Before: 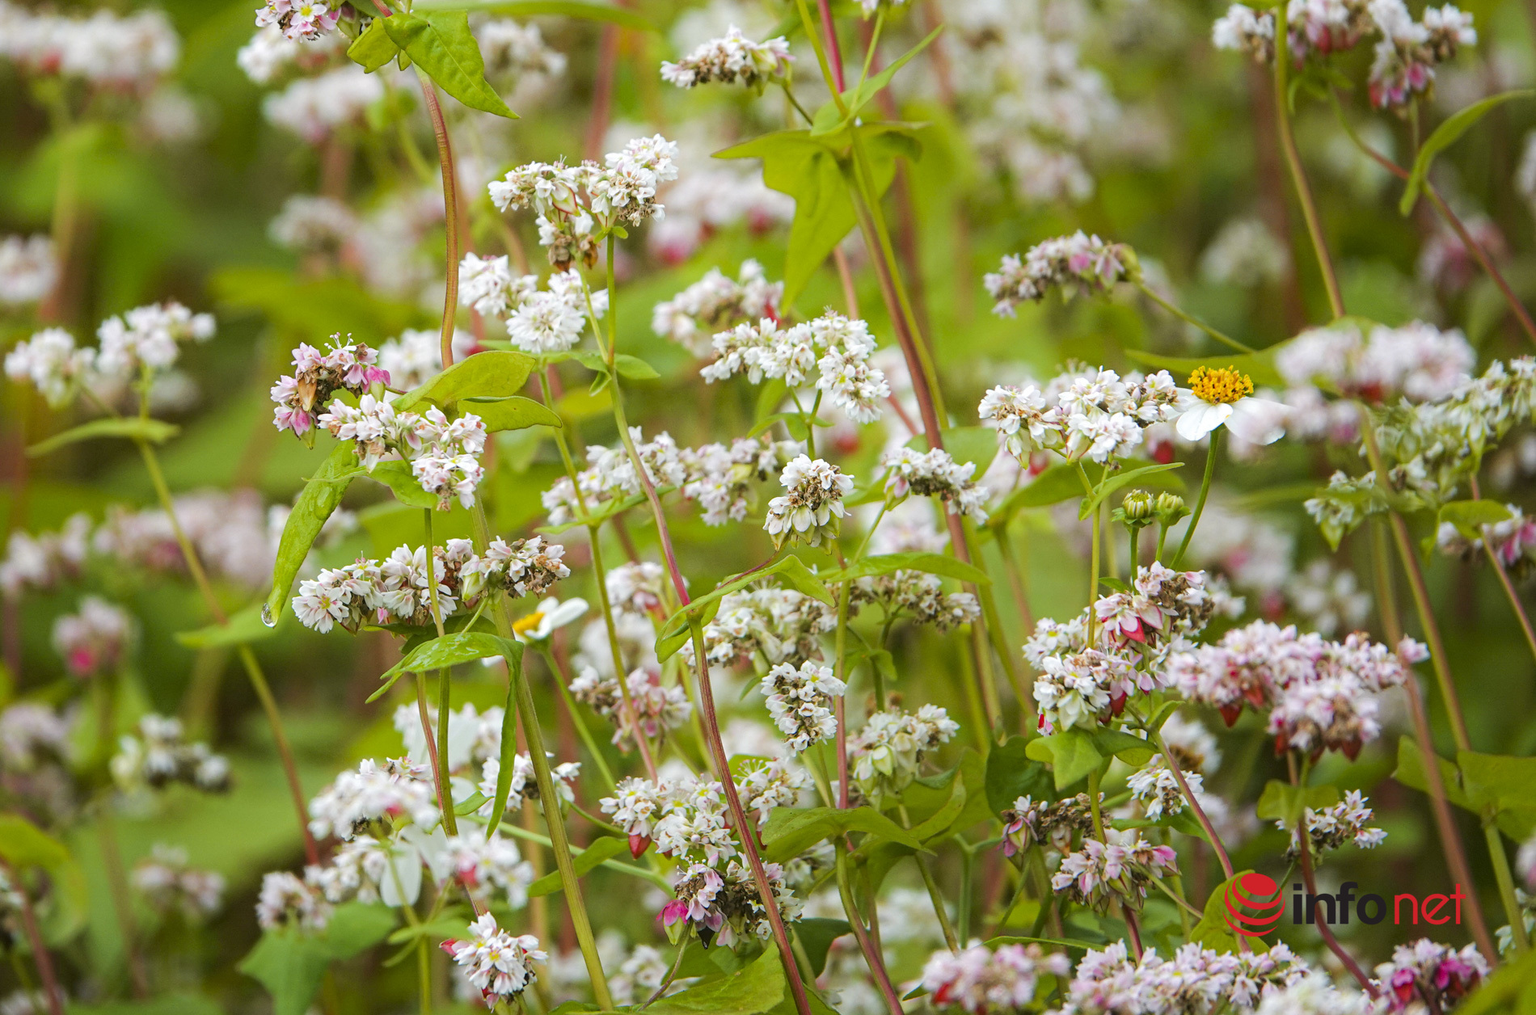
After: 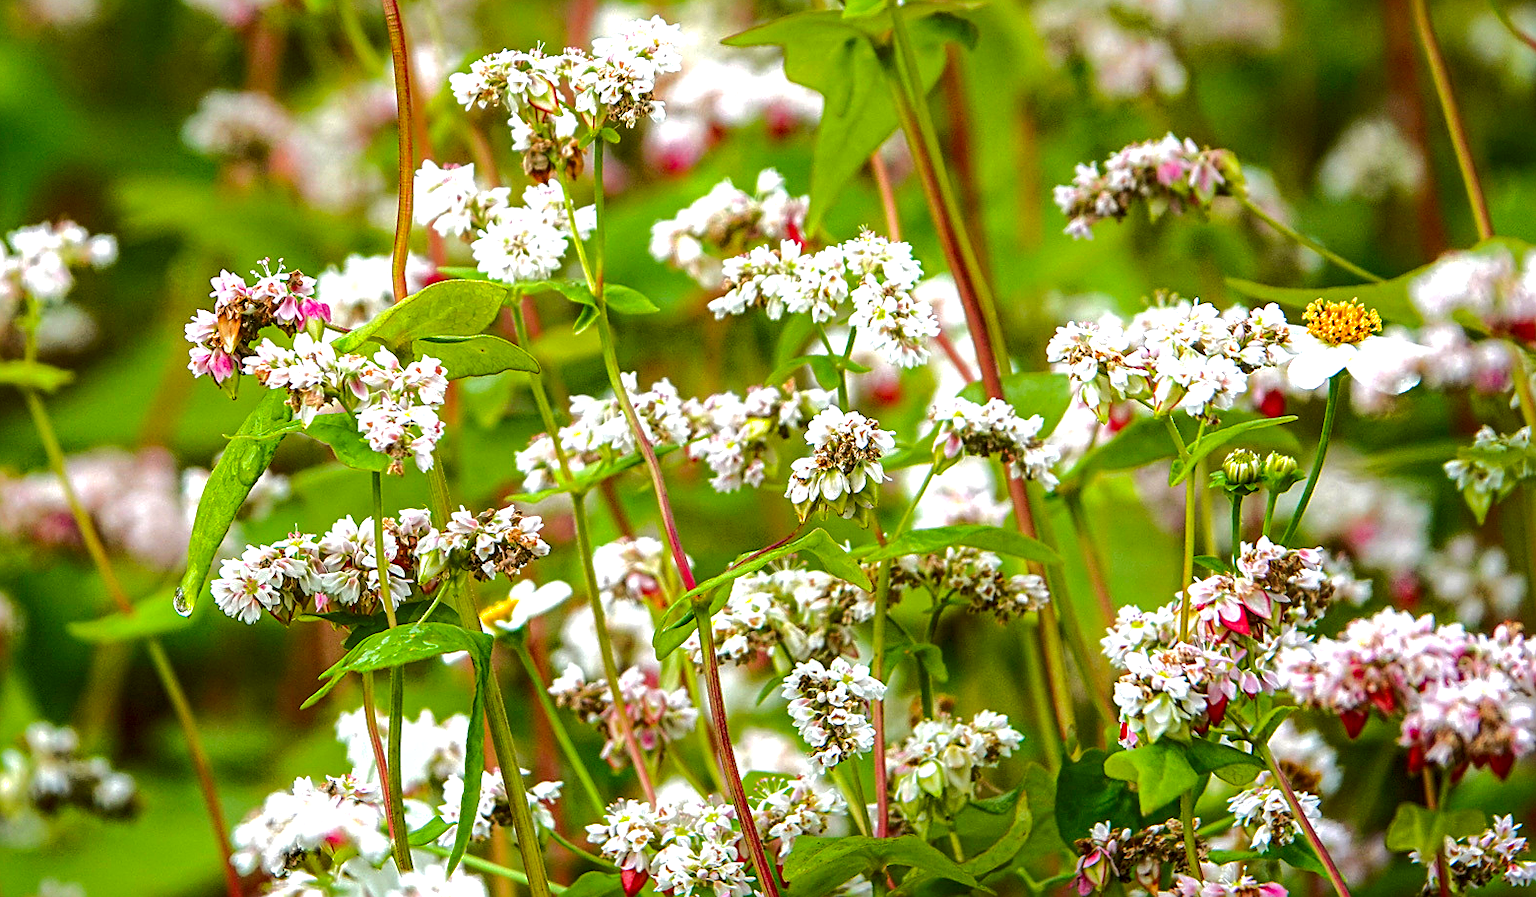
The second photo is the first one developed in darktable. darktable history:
crop: left 7.75%, top 11.962%, right 10.142%, bottom 15.421%
exposure: exposure 0.606 EV, compensate exposure bias true, compensate highlight preservation false
local contrast: detail 130%
sharpen: on, module defaults
tone equalizer: edges refinement/feathering 500, mask exposure compensation -1.57 EV, preserve details no
shadows and highlights: shadows 39.45, highlights -59.83
contrast brightness saturation: contrast 0.127, brightness -0.243, saturation 0.138
